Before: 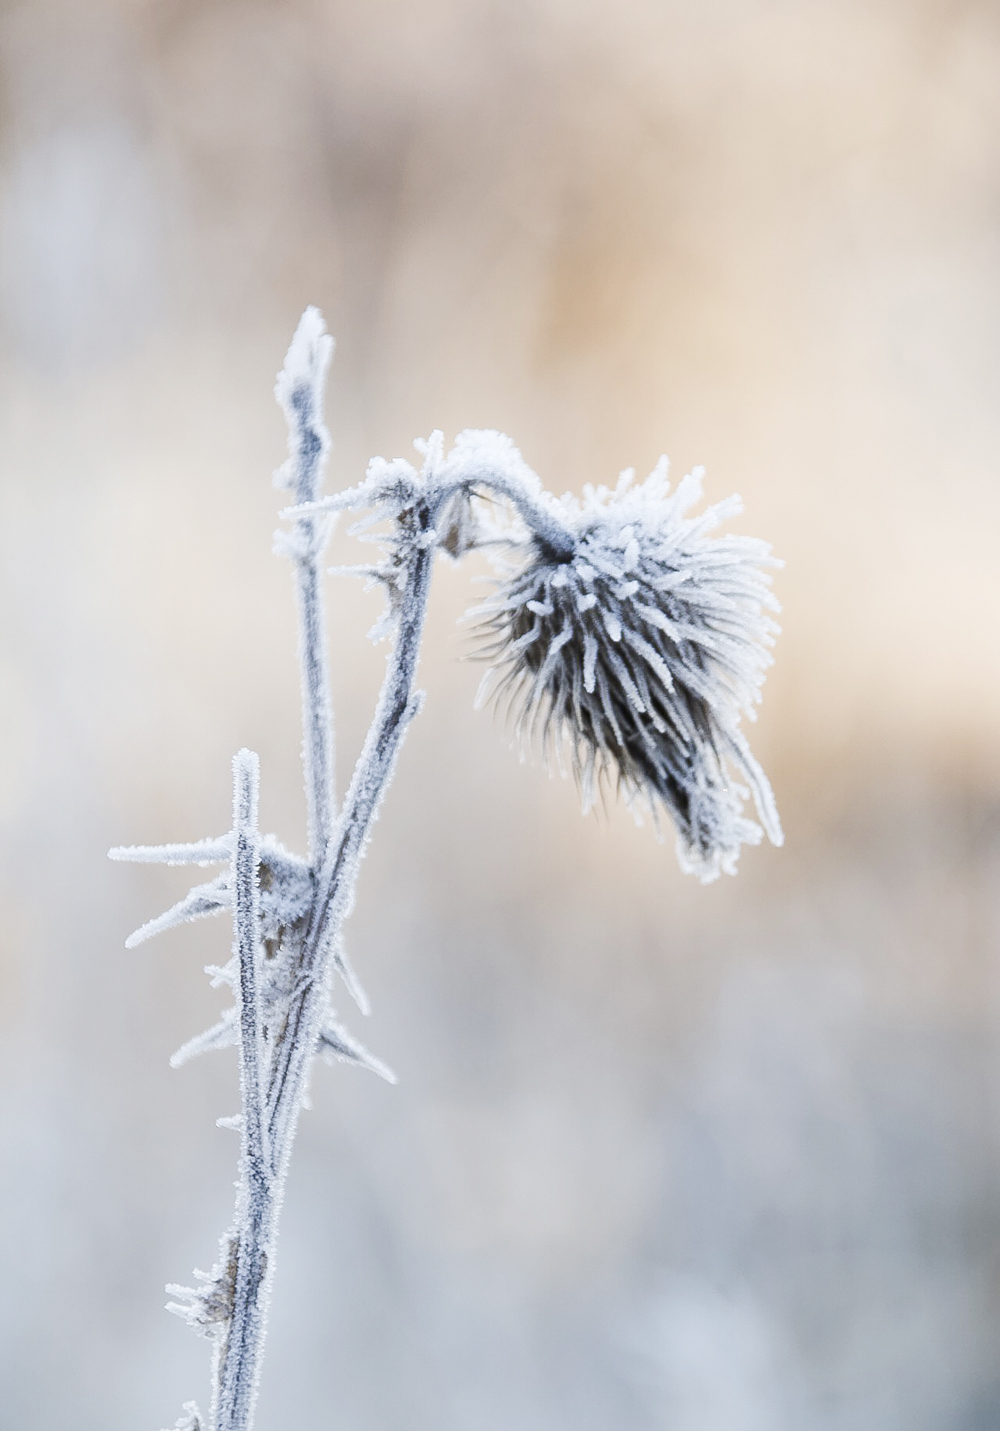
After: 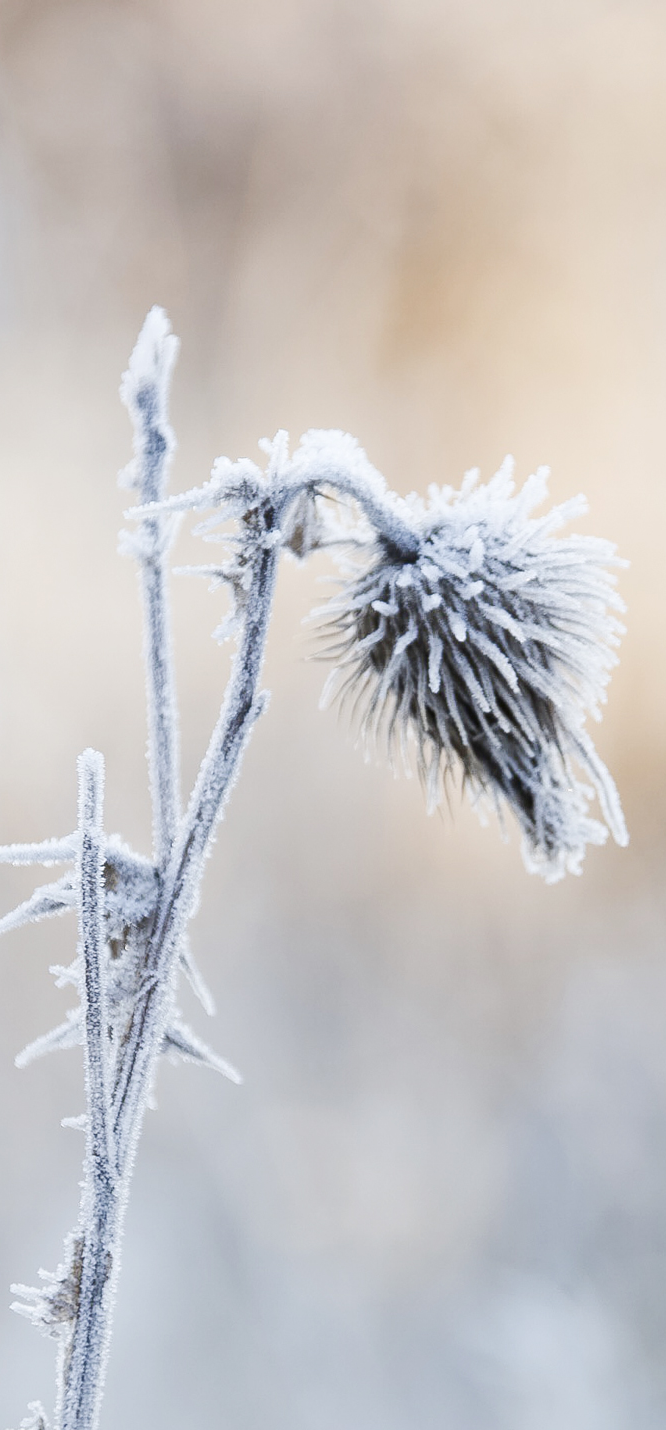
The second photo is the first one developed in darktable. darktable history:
crop and rotate: left 15.561%, right 17.75%
